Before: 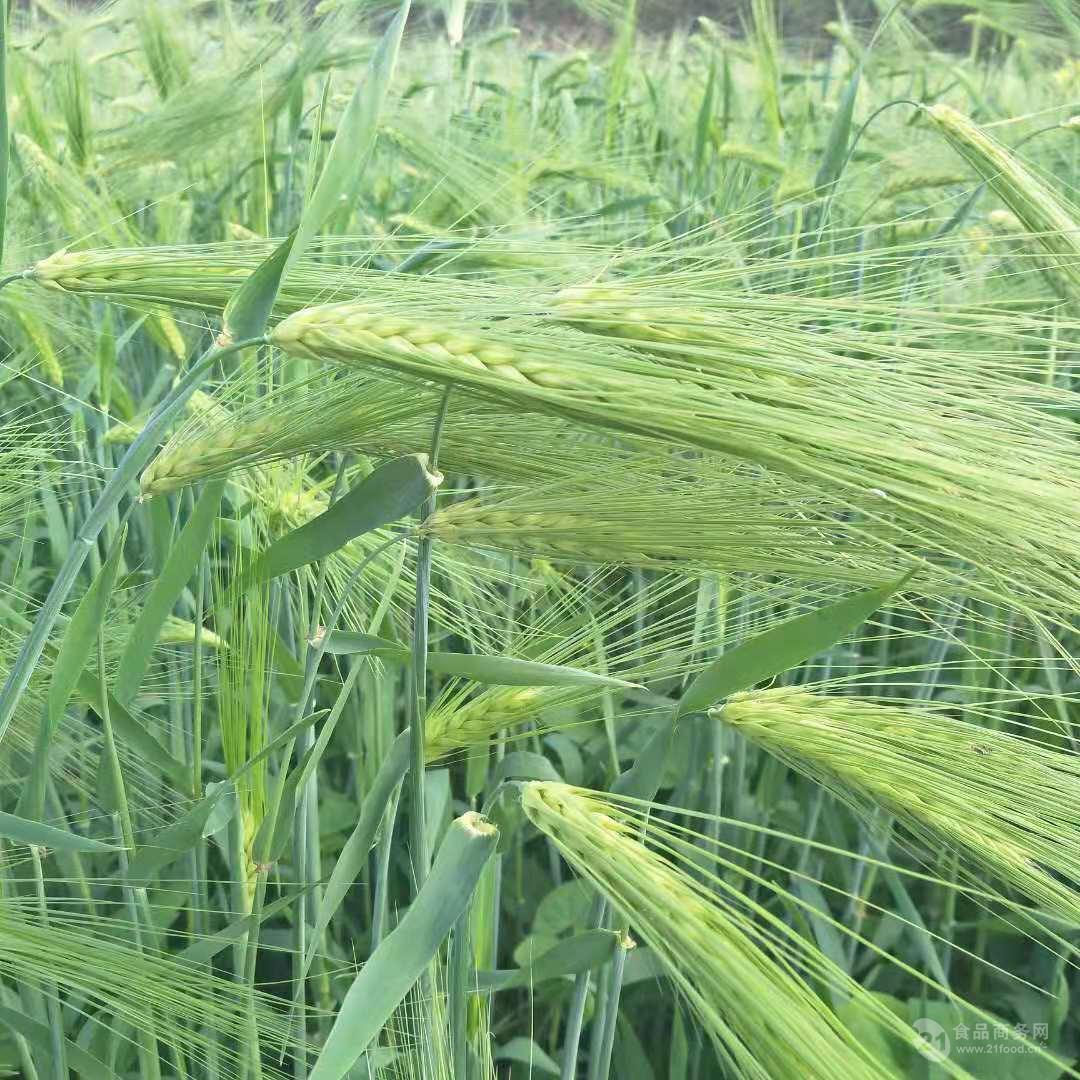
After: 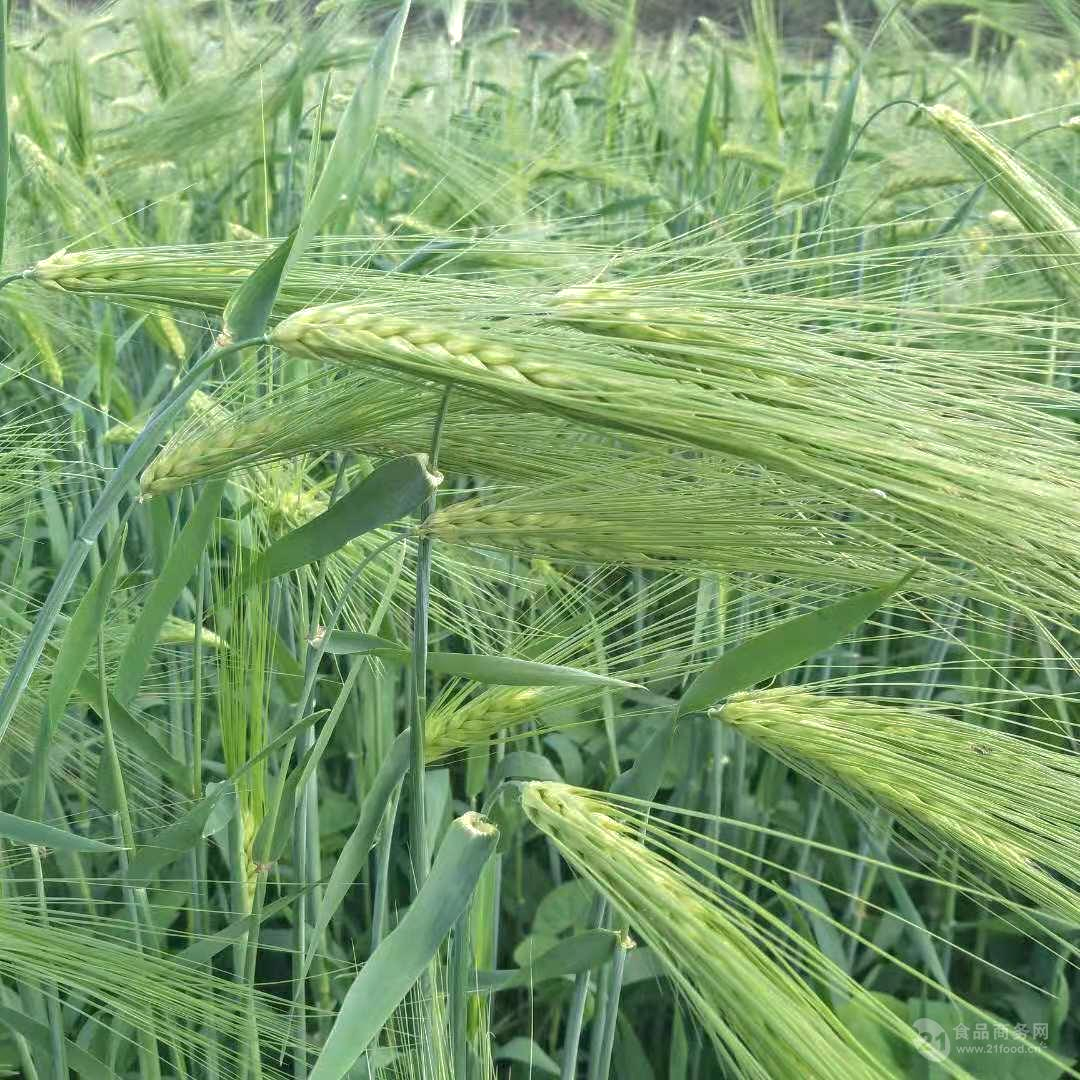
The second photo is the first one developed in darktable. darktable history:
local contrast: detail 130%
rgb curve: curves: ch0 [(0, 0) (0.175, 0.154) (0.785, 0.663) (1, 1)]
